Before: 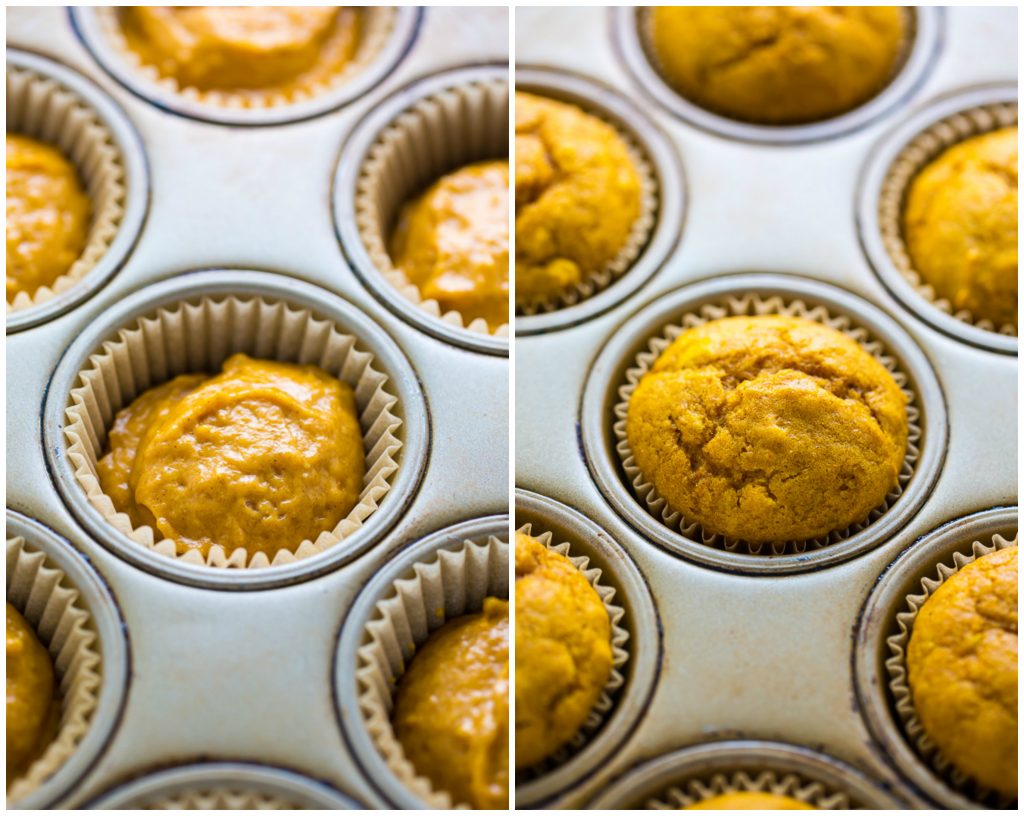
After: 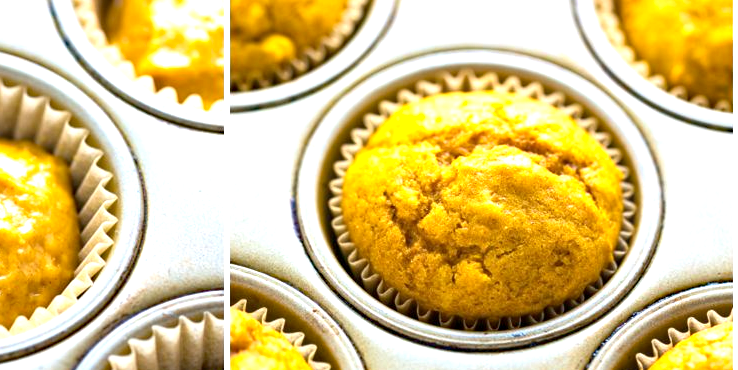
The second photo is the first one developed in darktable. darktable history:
haze removal: compatibility mode true, adaptive false
exposure: exposure 0.991 EV, compensate highlight preservation false
color calibration: illuminant same as pipeline (D50), adaptation XYZ, x 0.346, y 0.358, temperature 5008.92 K
crop and rotate: left 27.855%, top 27.471%, bottom 27.108%
